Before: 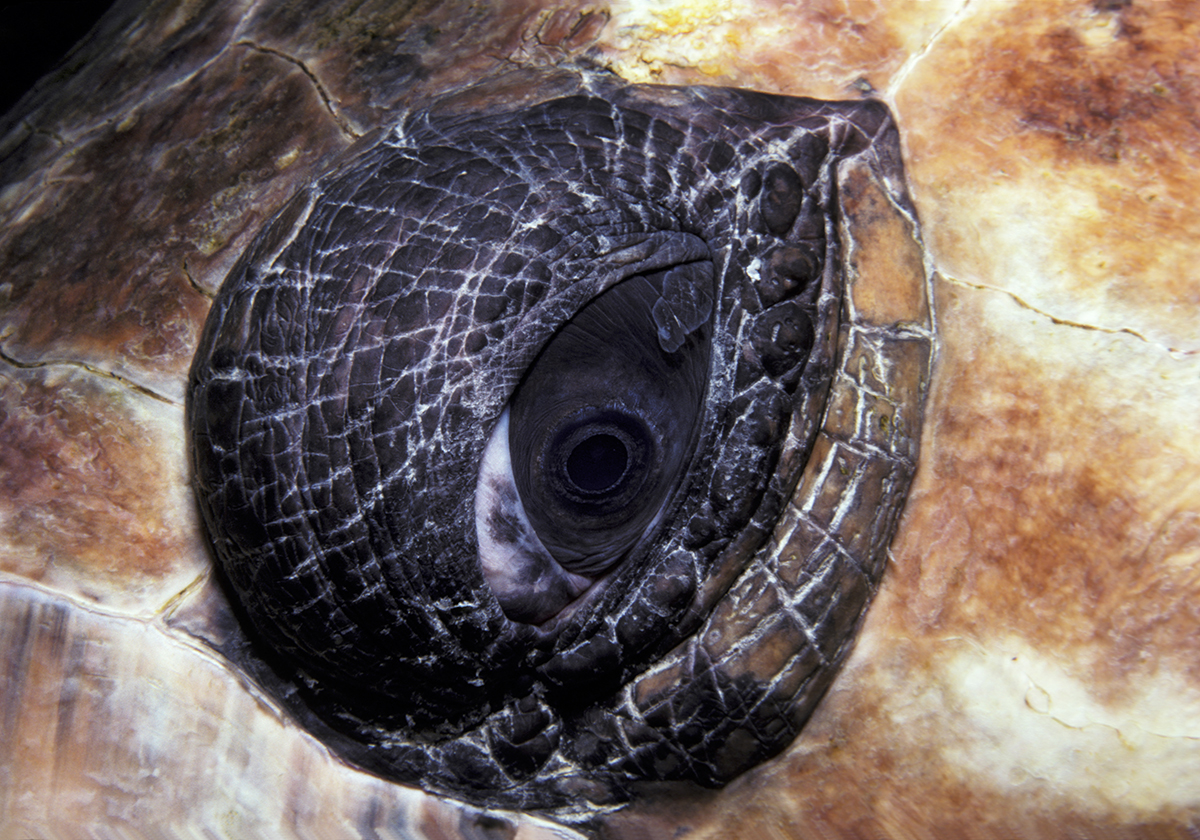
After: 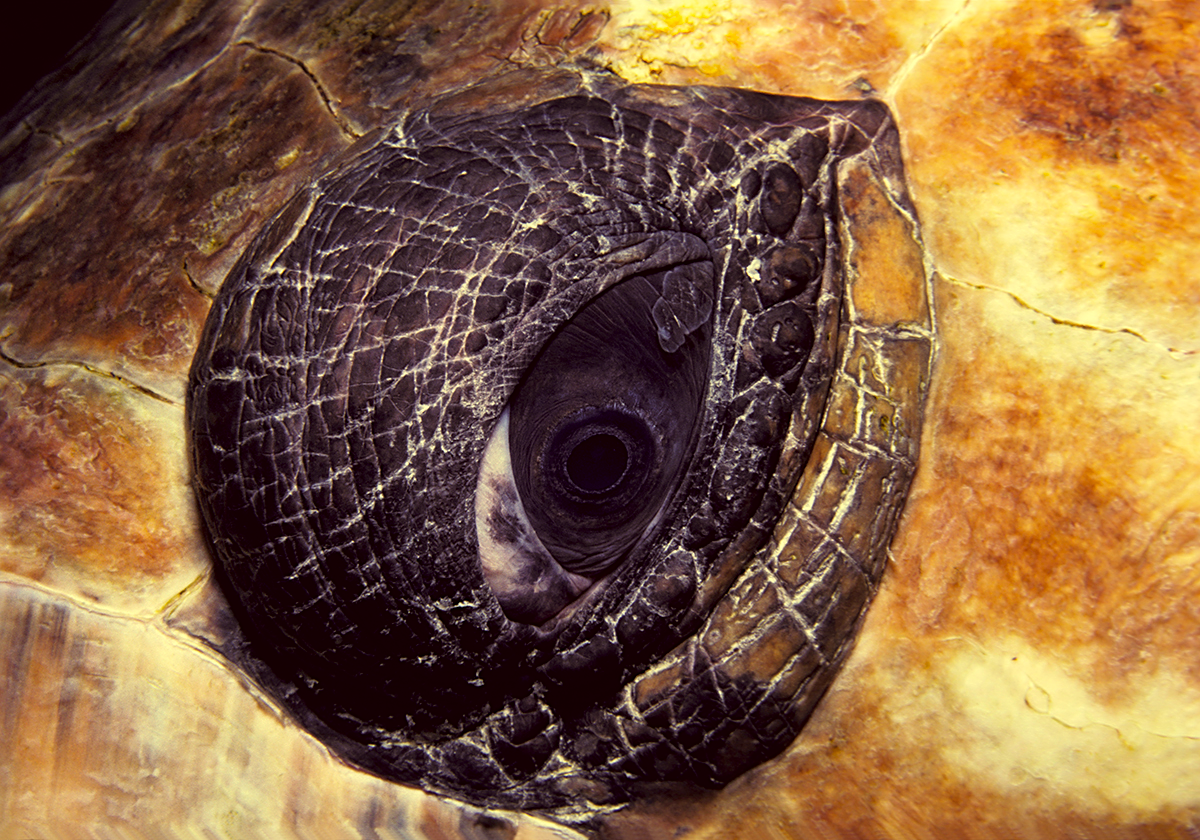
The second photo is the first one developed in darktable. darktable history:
sharpen: on, module defaults
color correction: highlights a* -0.434, highlights b* 39.96, shadows a* 9.54, shadows b* -0.679
